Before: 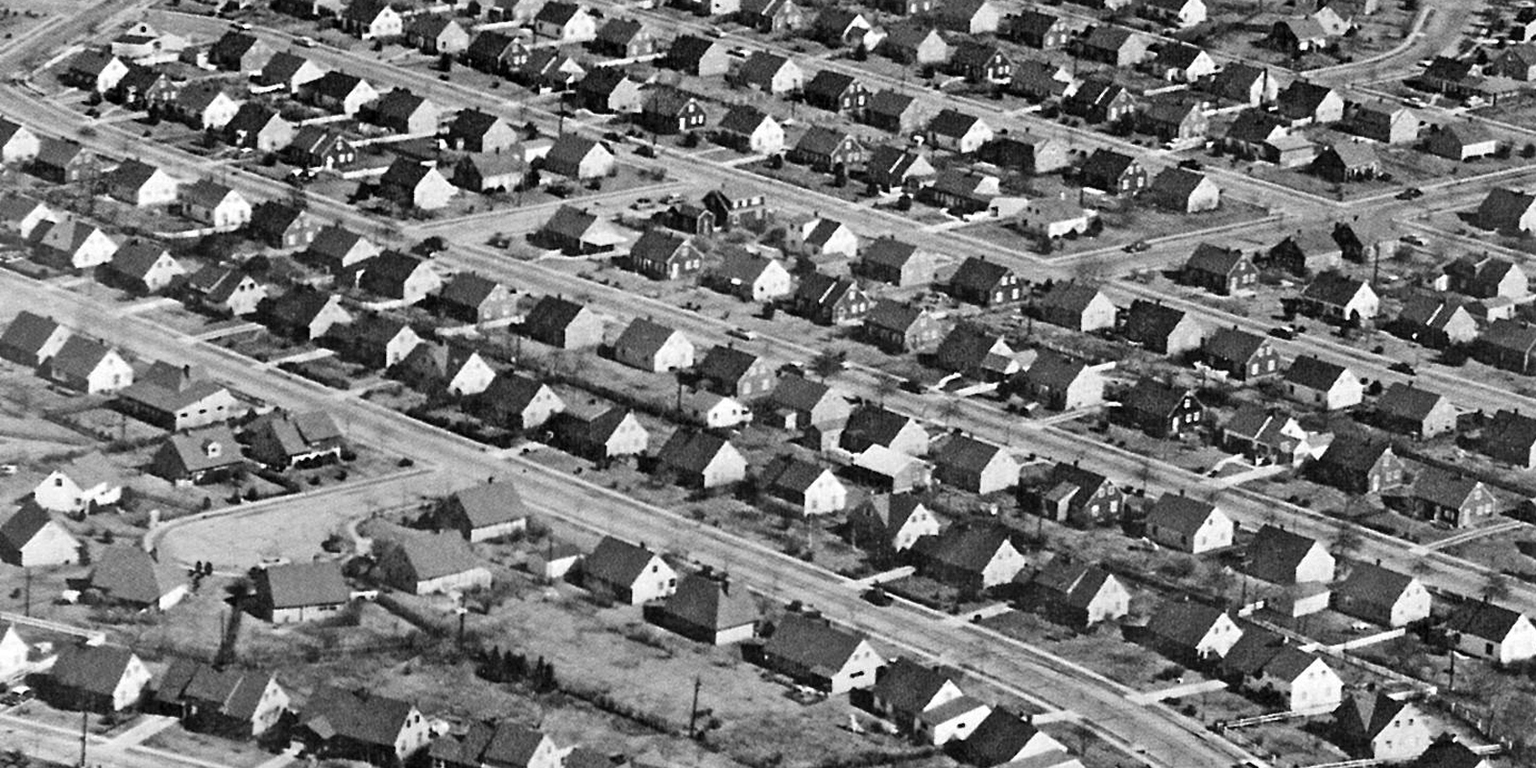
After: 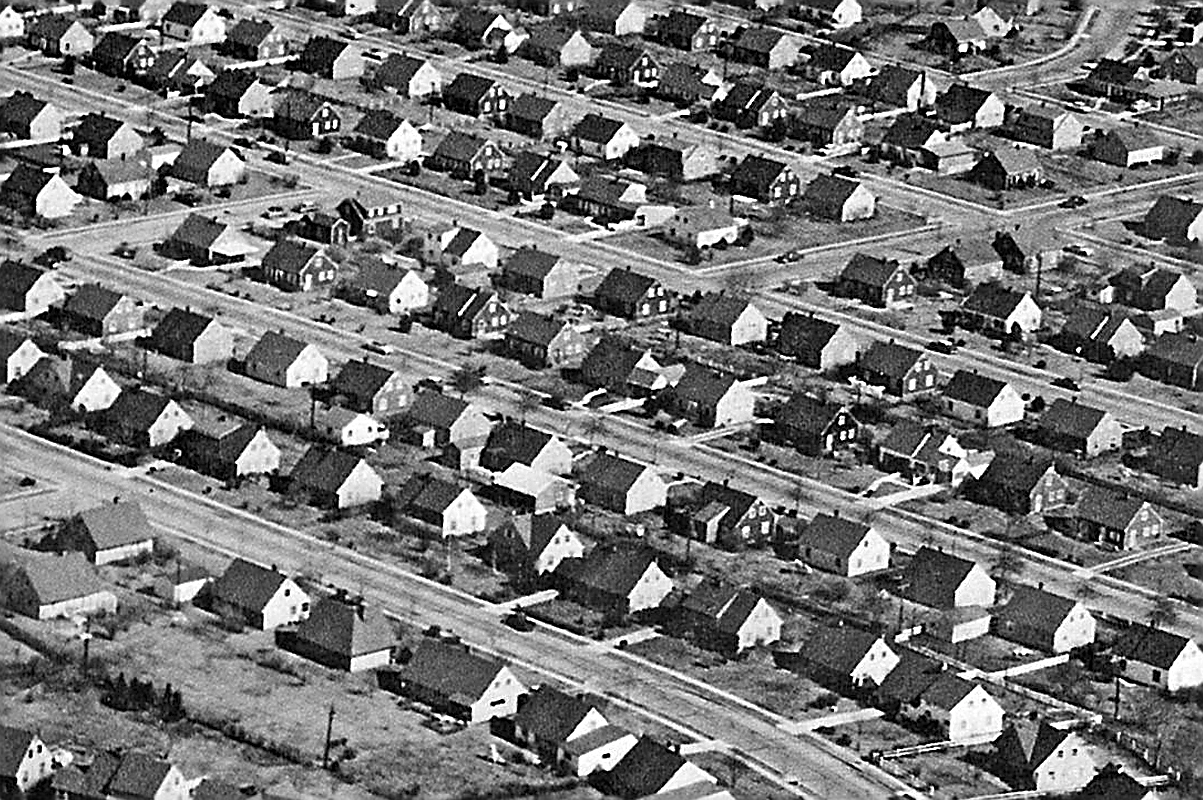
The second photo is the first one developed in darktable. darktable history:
crop and rotate: left 24.753%
sharpen: radius 1.723, amount 1.309
